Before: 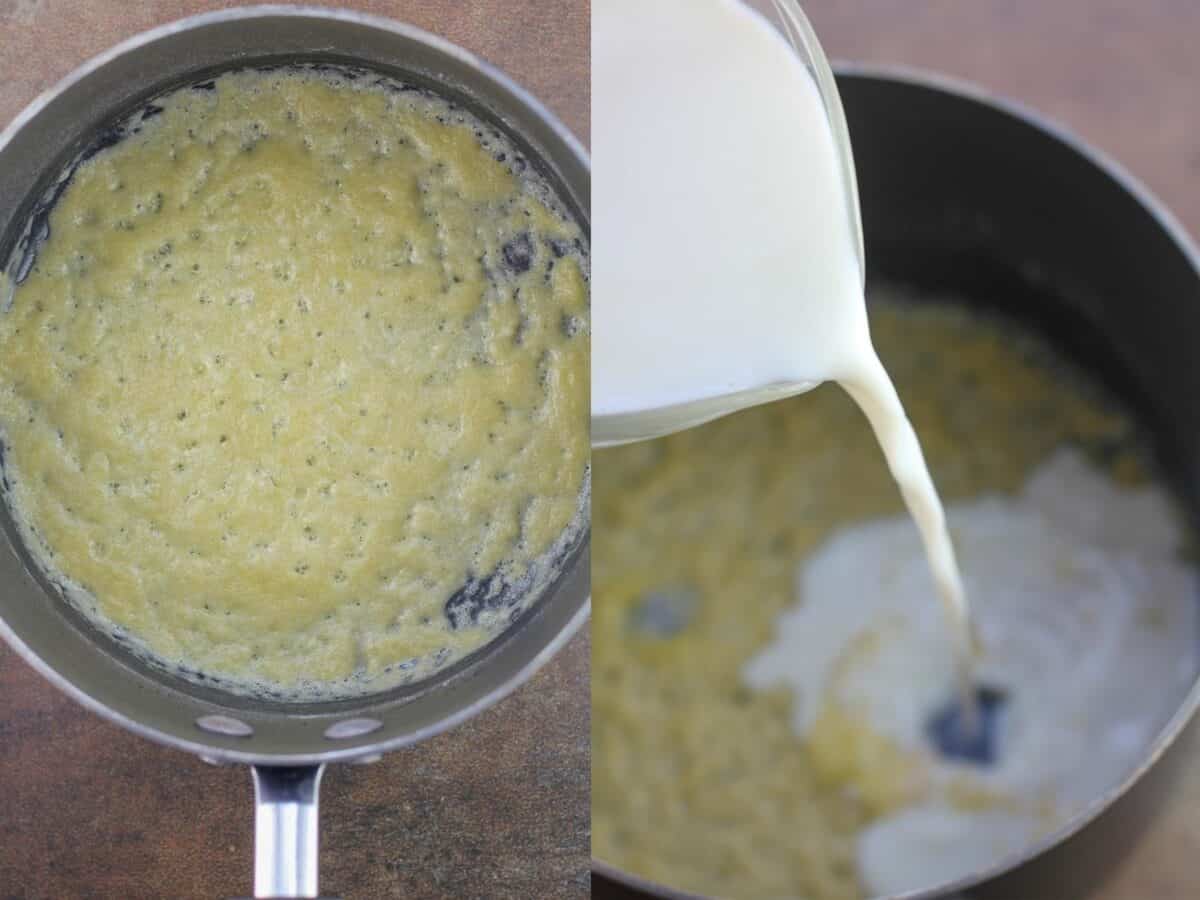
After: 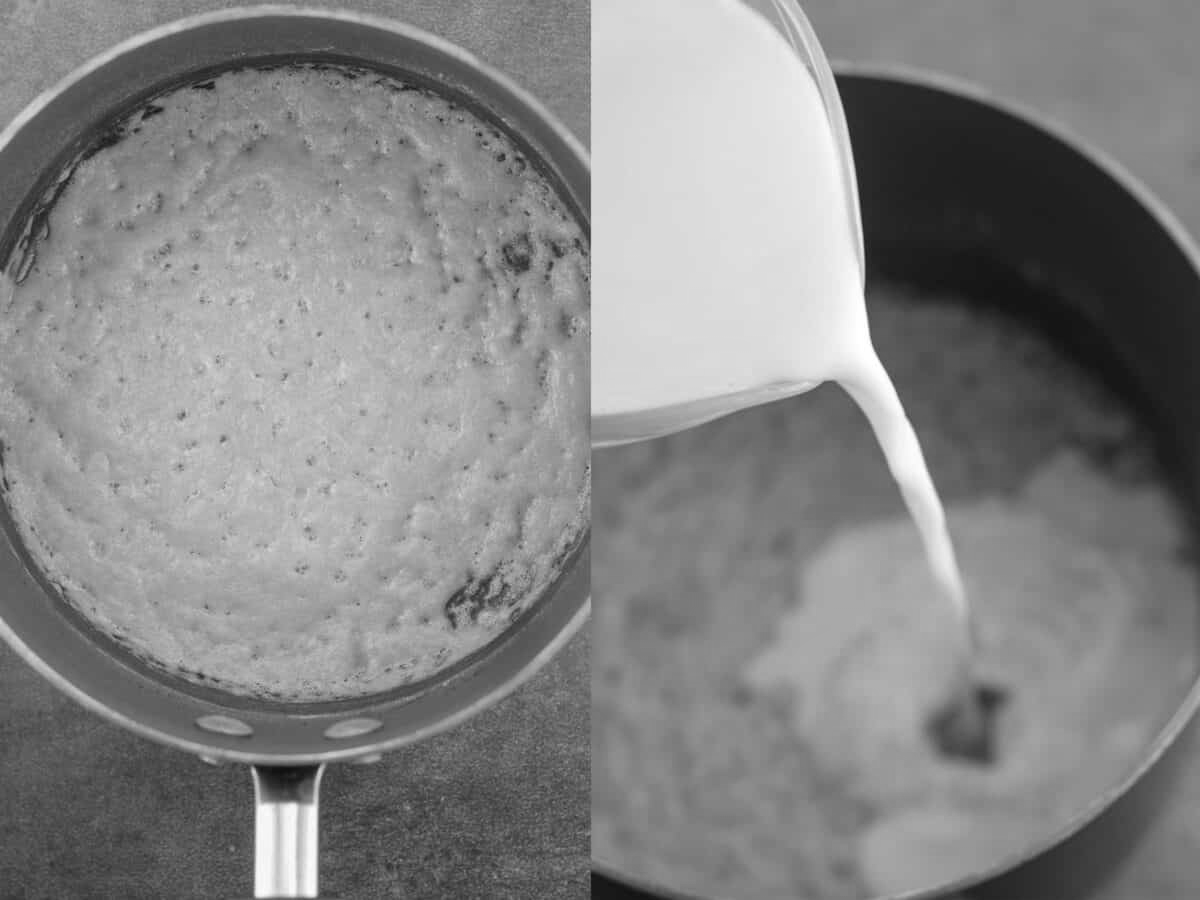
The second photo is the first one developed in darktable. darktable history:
white balance: emerald 1
monochrome: a -4.13, b 5.16, size 1
exposure: compensate highlight preservation false
